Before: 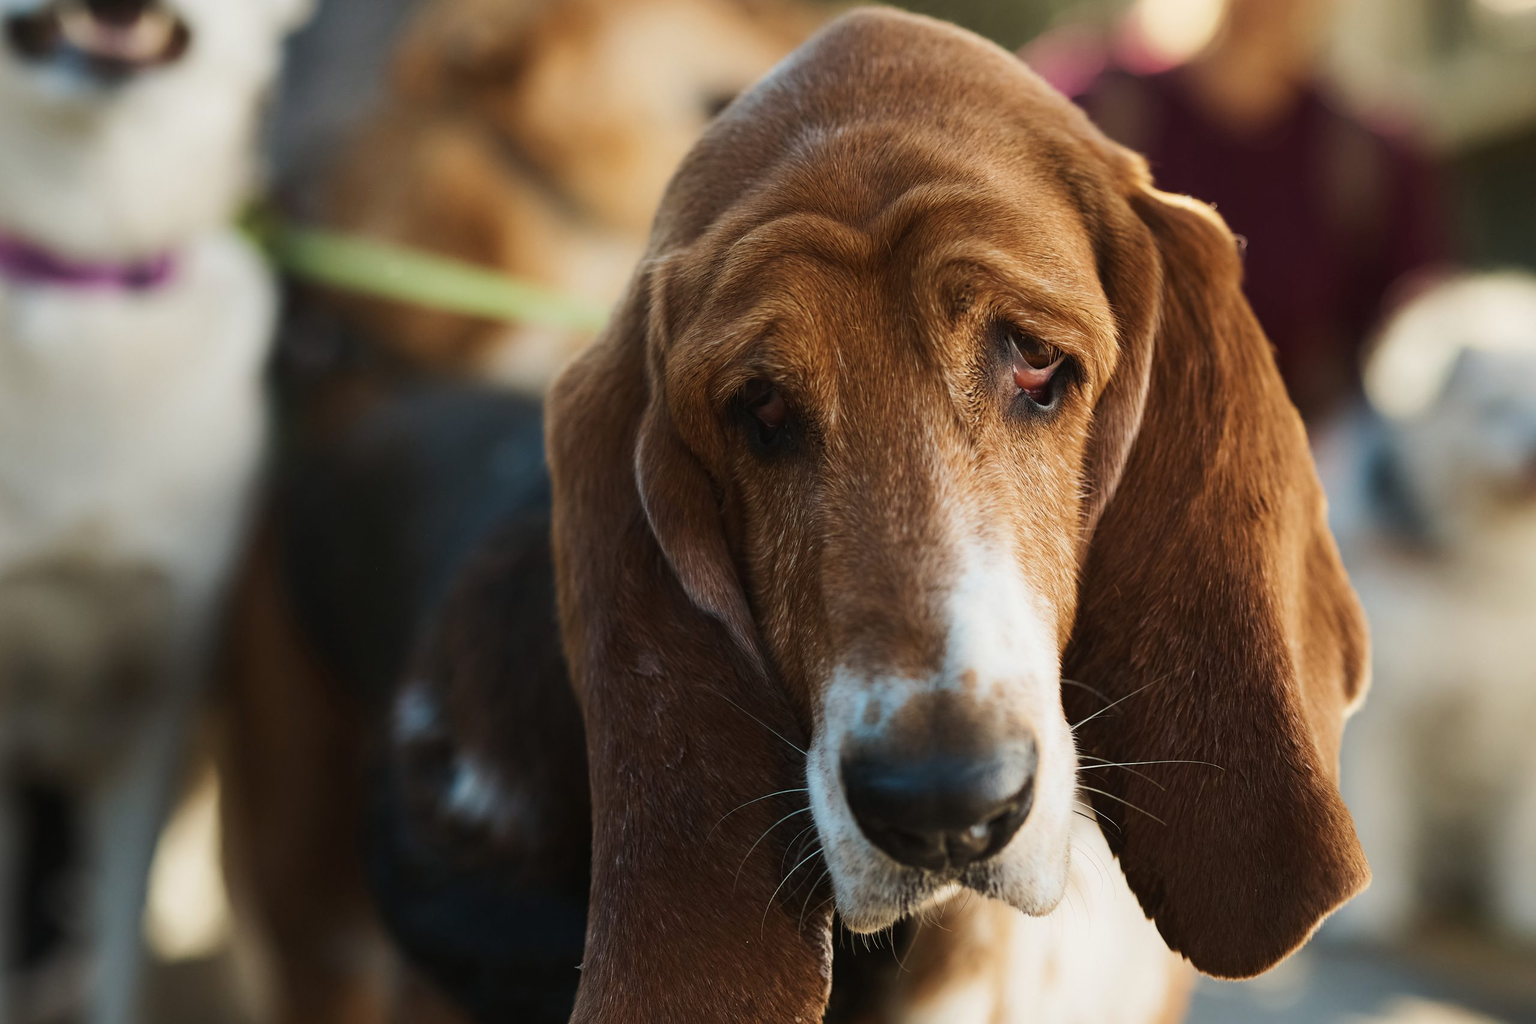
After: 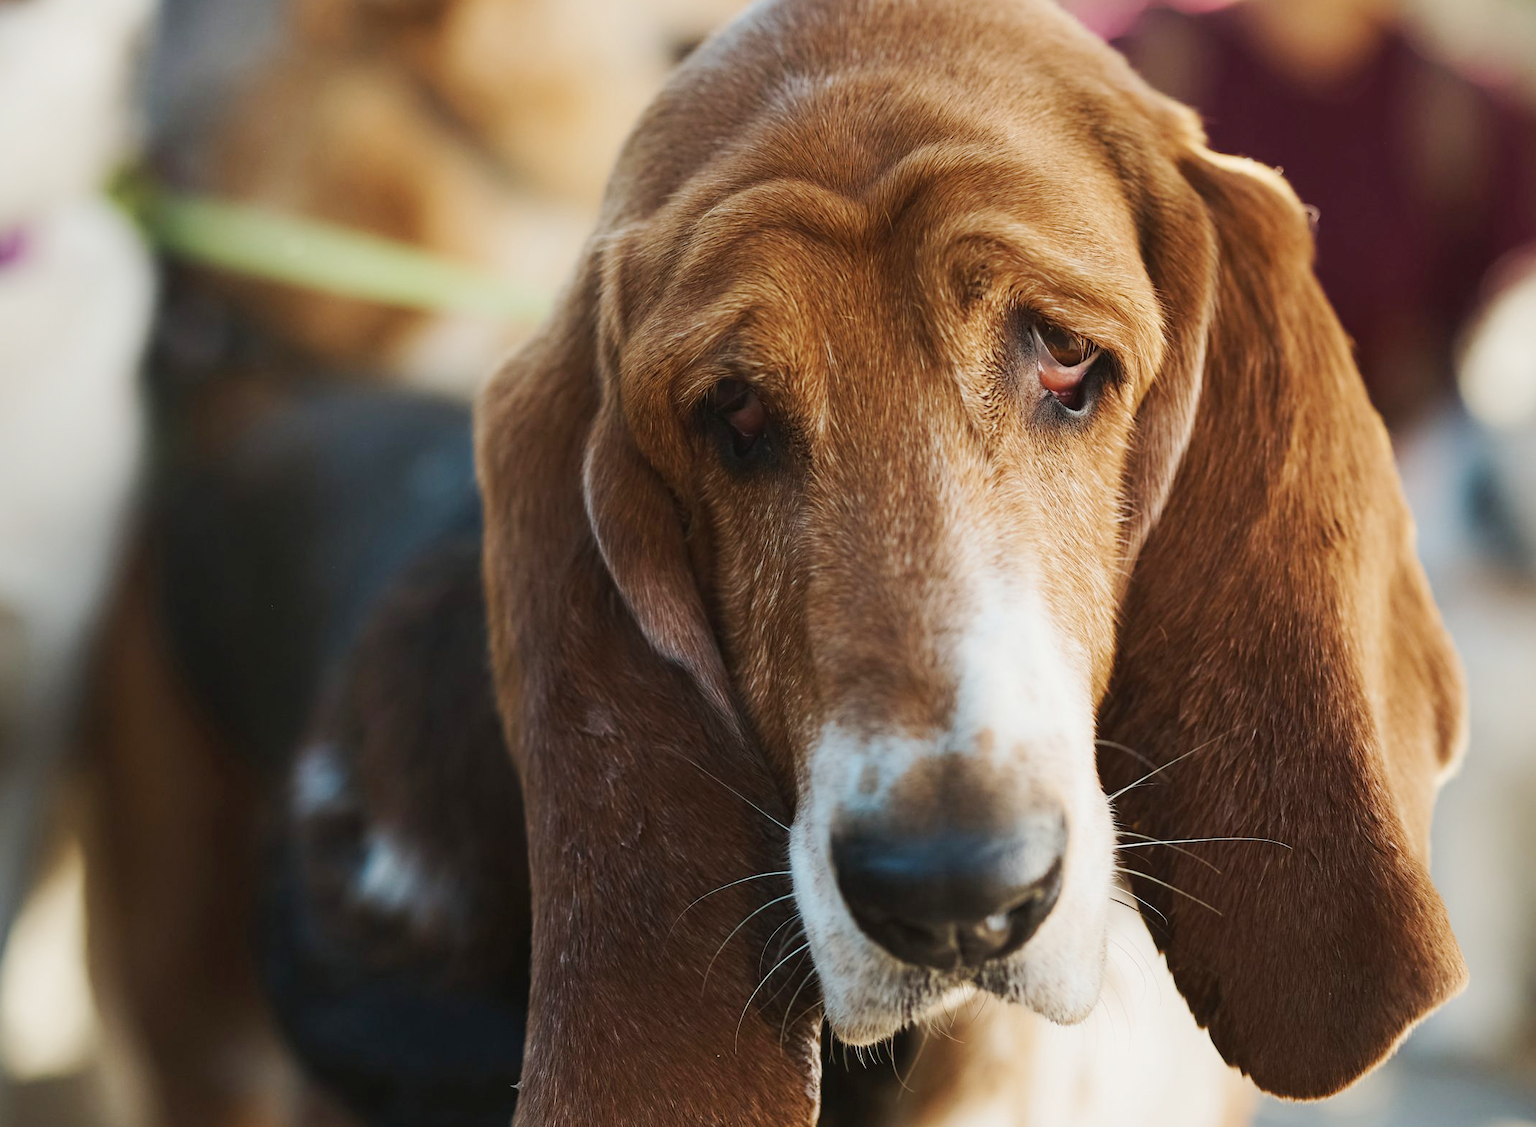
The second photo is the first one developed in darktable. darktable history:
crop: left 9.767%, top 6.292%, right 7.036%, bottom 2.136%
base curve: curves: ch0 [(0, 0) (0.158, 0.273) (0.879, 0.895) (1, 1)], preserve colors none
